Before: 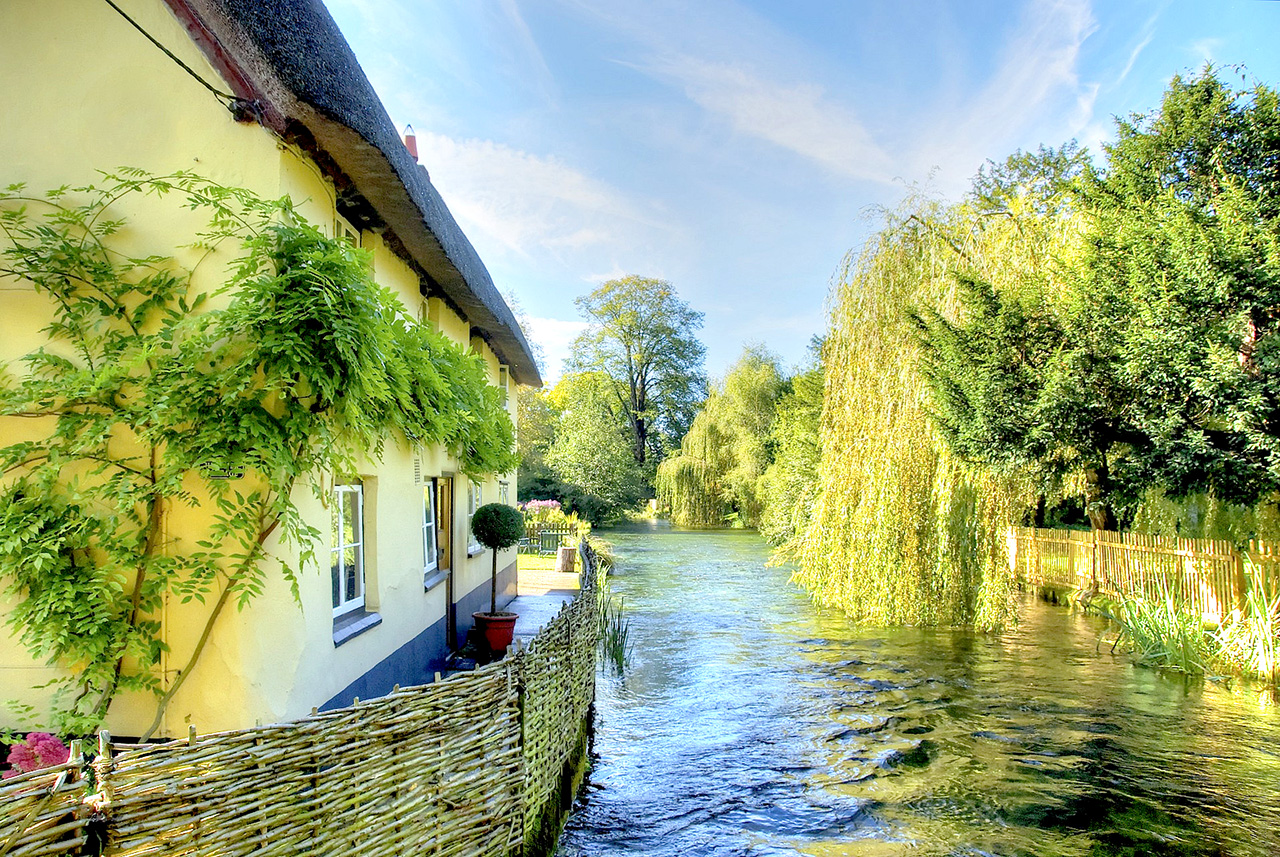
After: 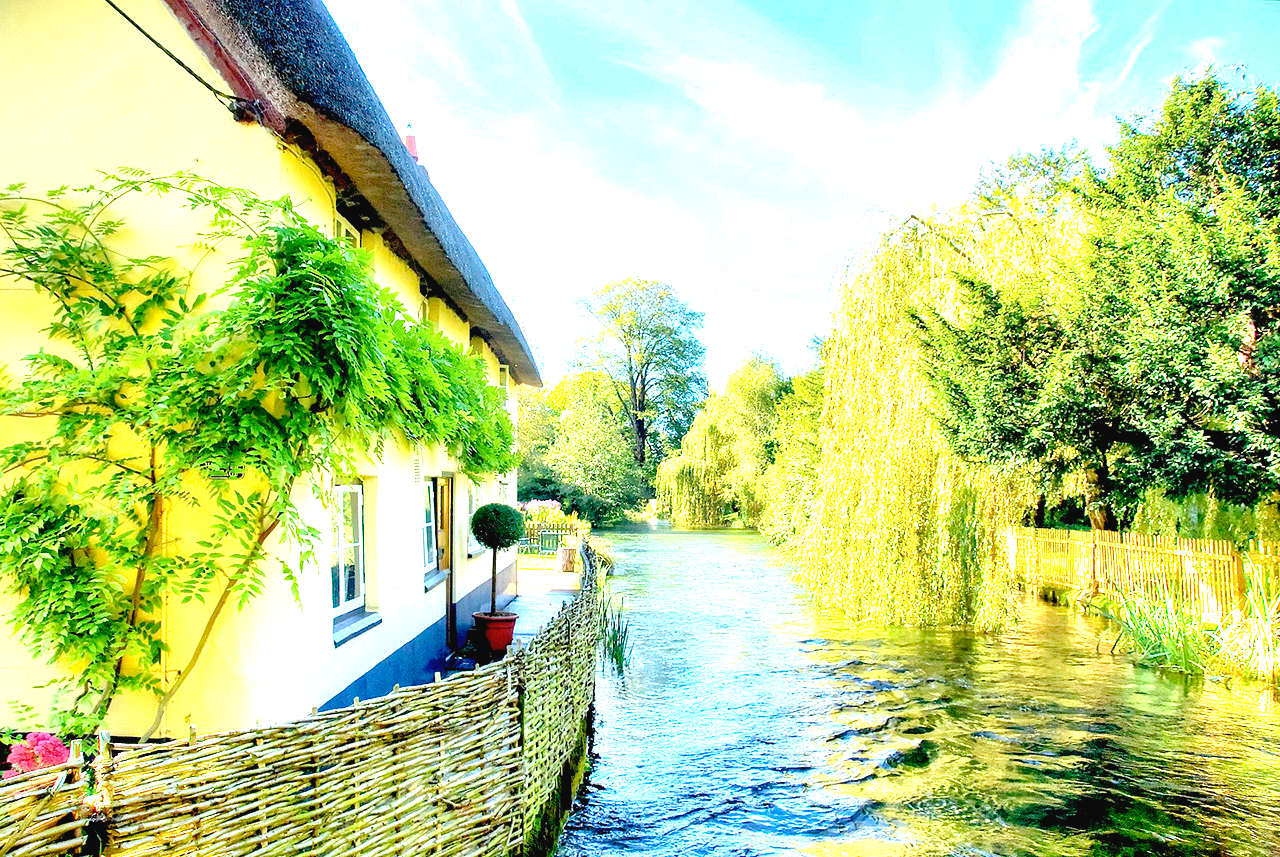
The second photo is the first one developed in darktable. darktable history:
exposure: black level correction -0.001, exposure 1.111 EV, compensate highlight preservation false
